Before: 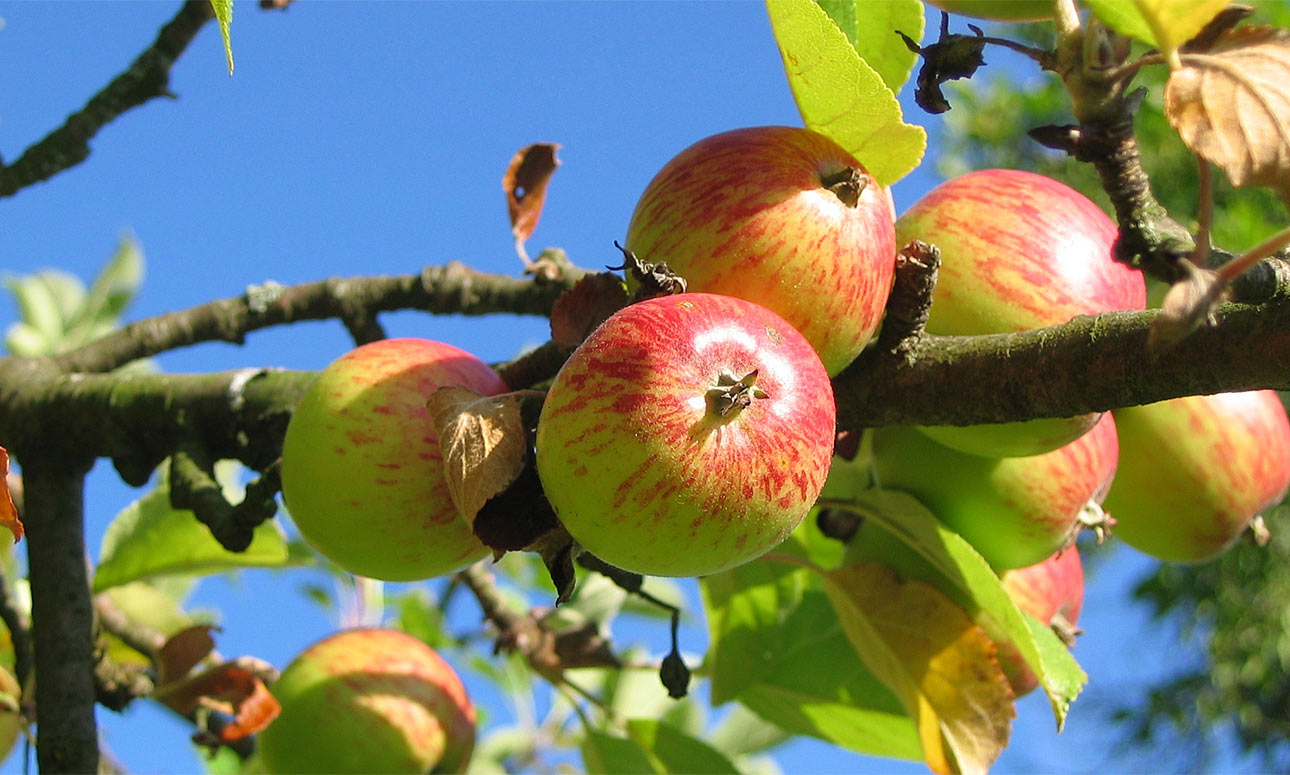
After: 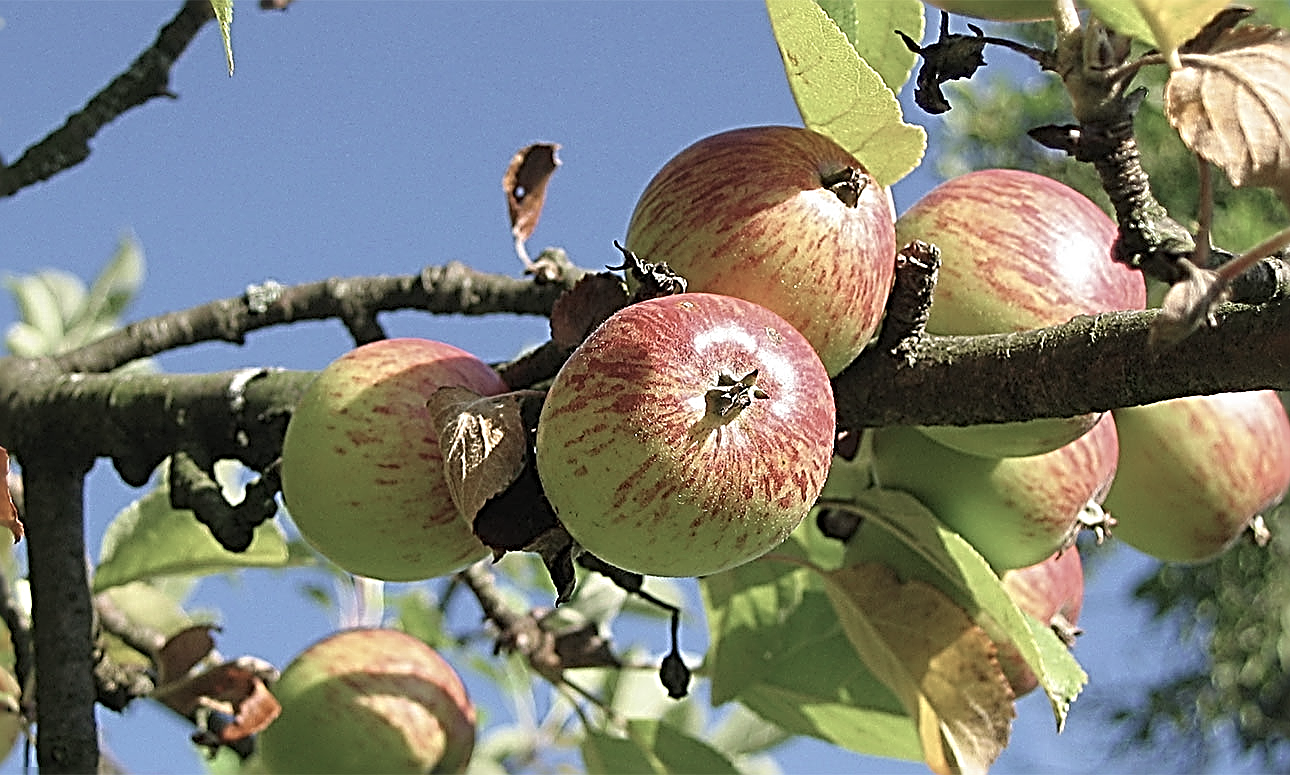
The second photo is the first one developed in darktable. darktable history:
sharpen: radius 3.158, amount 1.731
color correction: saturation 0.57
